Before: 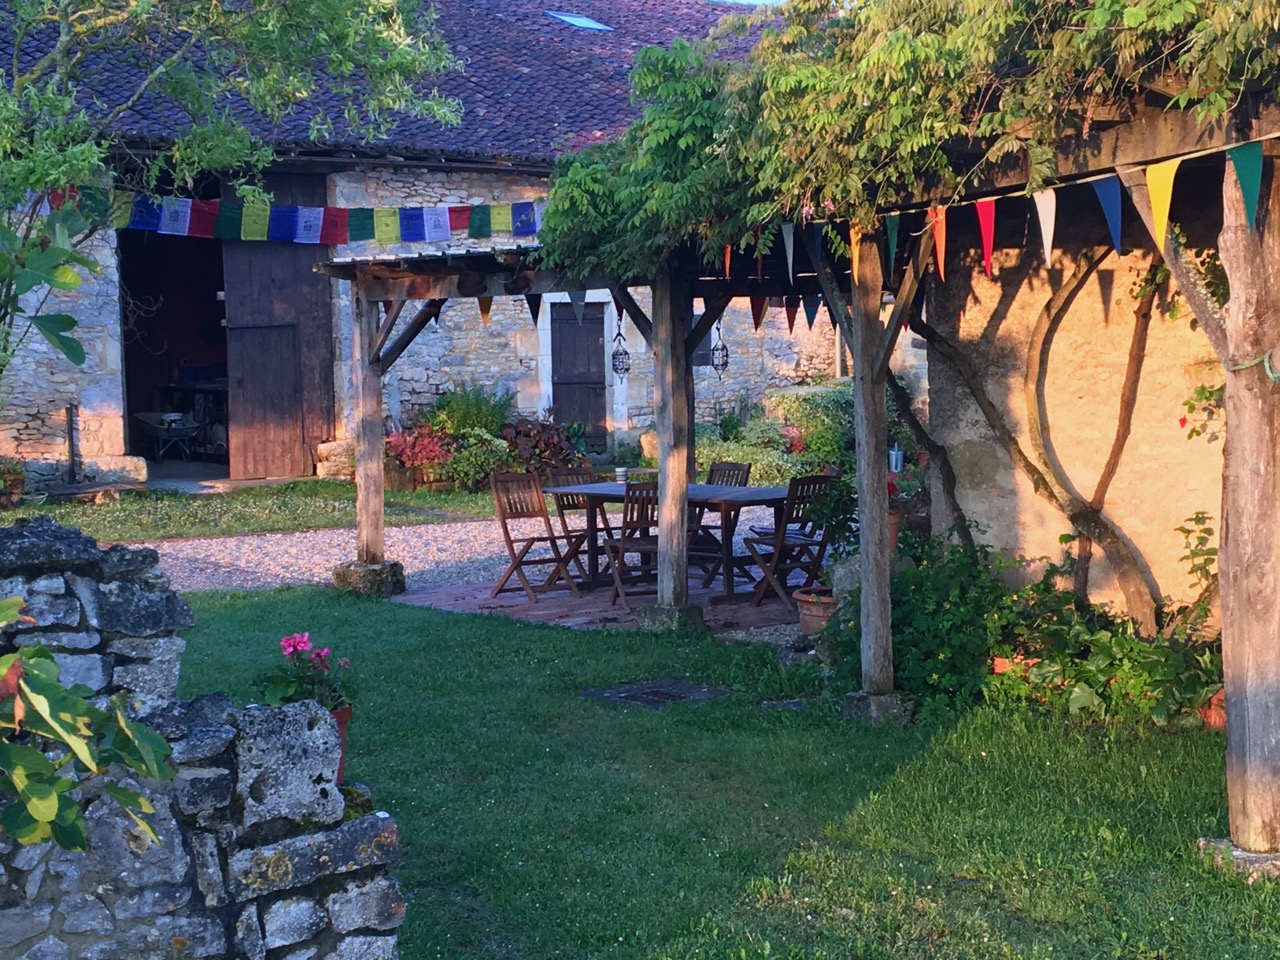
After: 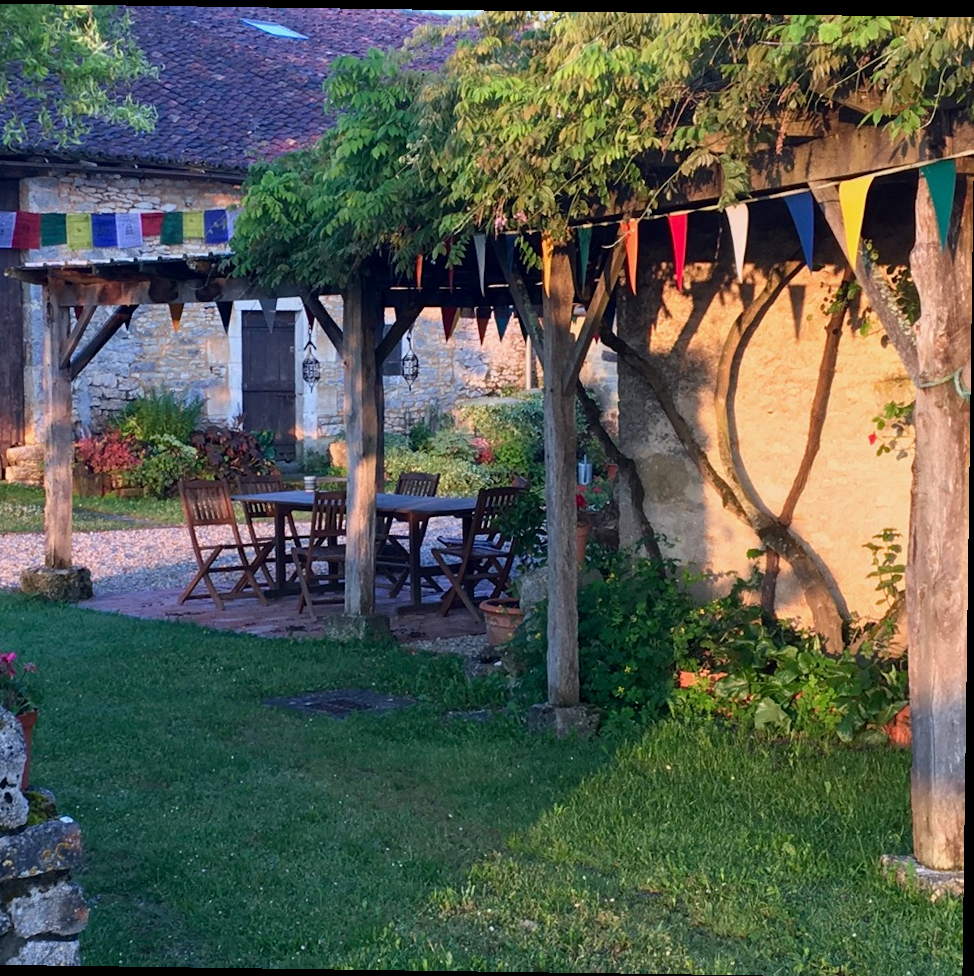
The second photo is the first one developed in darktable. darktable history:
rotate and perspective: rotation 0.8°, automatic cropping off
crop and rotate: left 24.6%
